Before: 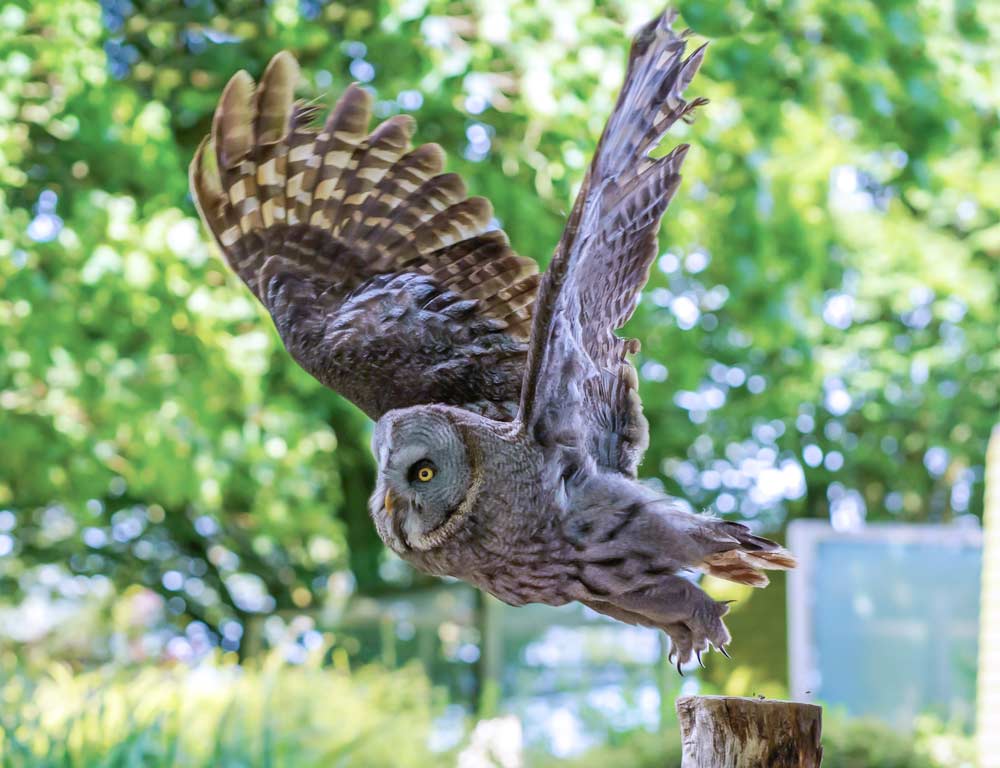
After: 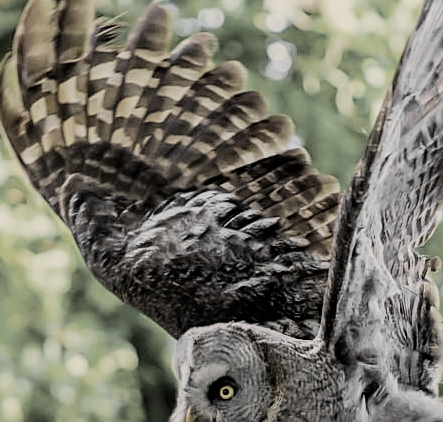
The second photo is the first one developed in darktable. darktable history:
sharpen: on, module defaults
color correction: highlights a* 2.46, highlights b* 22.89
filmic rgb: black relative exposure -7.5 EV, white relative exposure 5 EV, hardness 3.31, contrast 1.297
color zones: curves: ch0 [(0, 0.613) (0.01, 0.613) (0.245, 0.448) (0.498, 0.529) (0.642, 0.665) (0.879, 0.777) (0.99, 0.613)]; ch1 [(0, 0.035) (0.121, 0.189) (0.259, 0.197) (0.415, 0.061) (0.589, 0.022) (0.732, 0.022) (0.857, 0.026) (0.991, 0.053)]
crop: left 19.932%, top 10.804%, right 35.702%, bottom 34.205%
exposure: exposure 0.126 EV, compensate exposure bias true, compensate highlight preservation false
